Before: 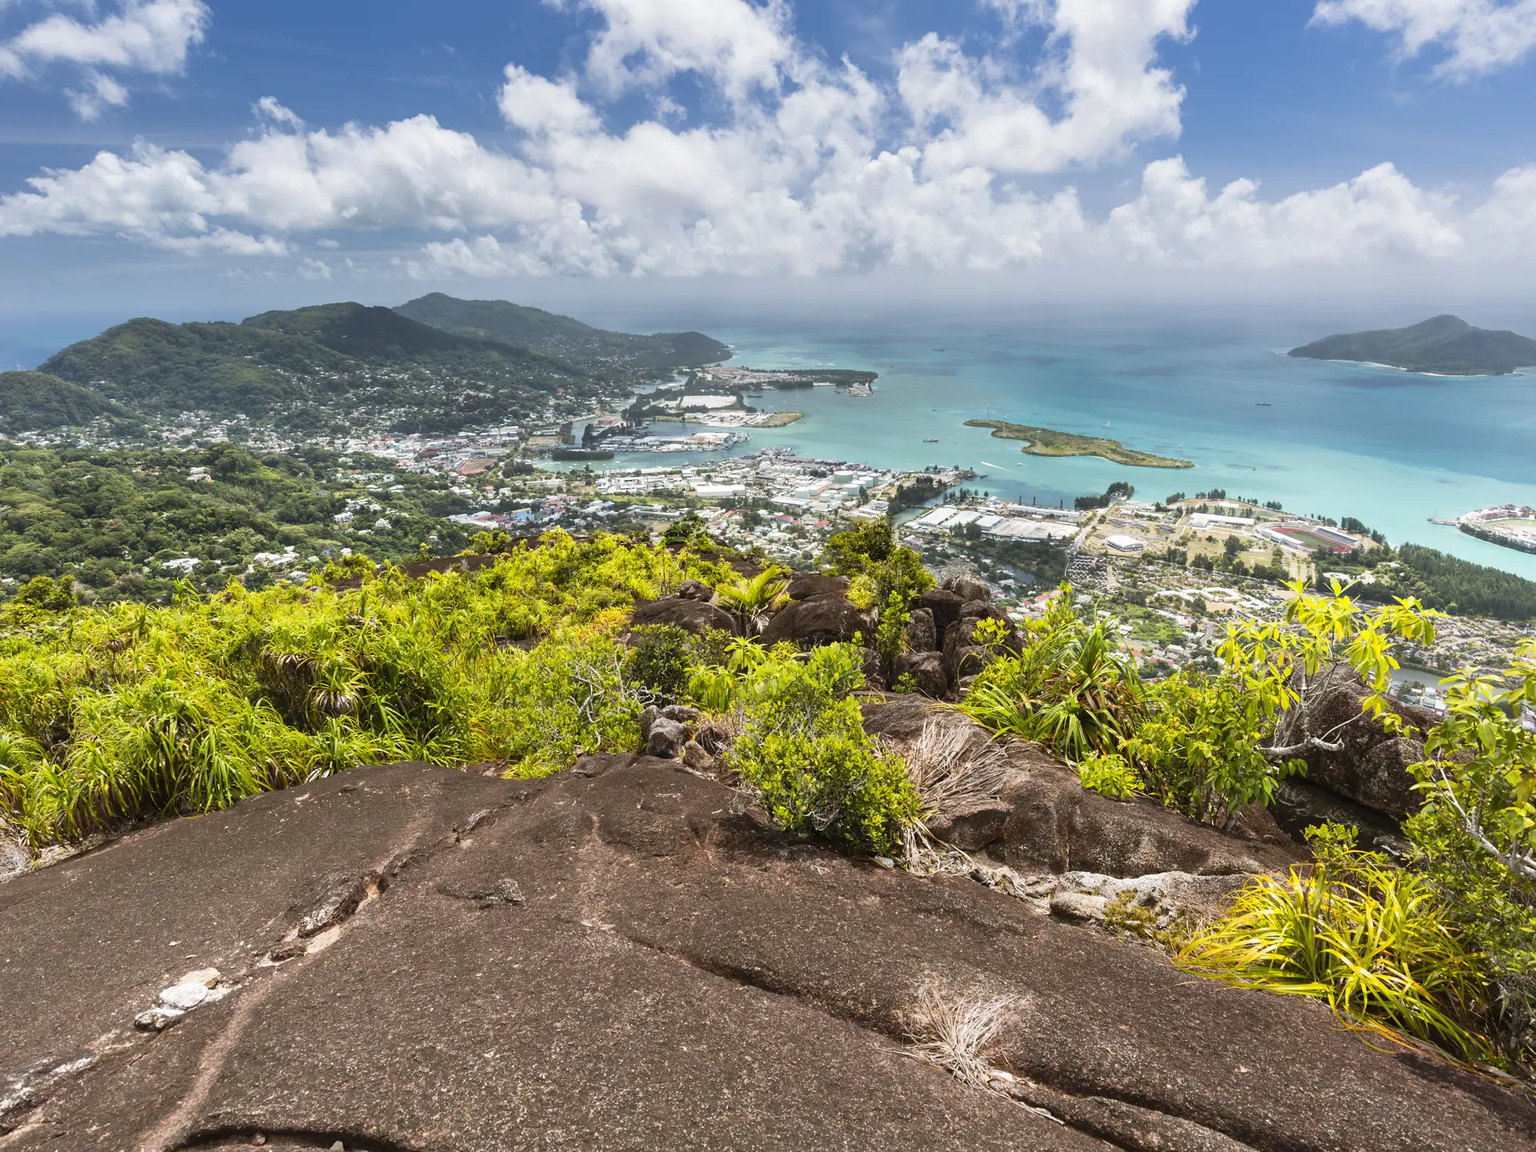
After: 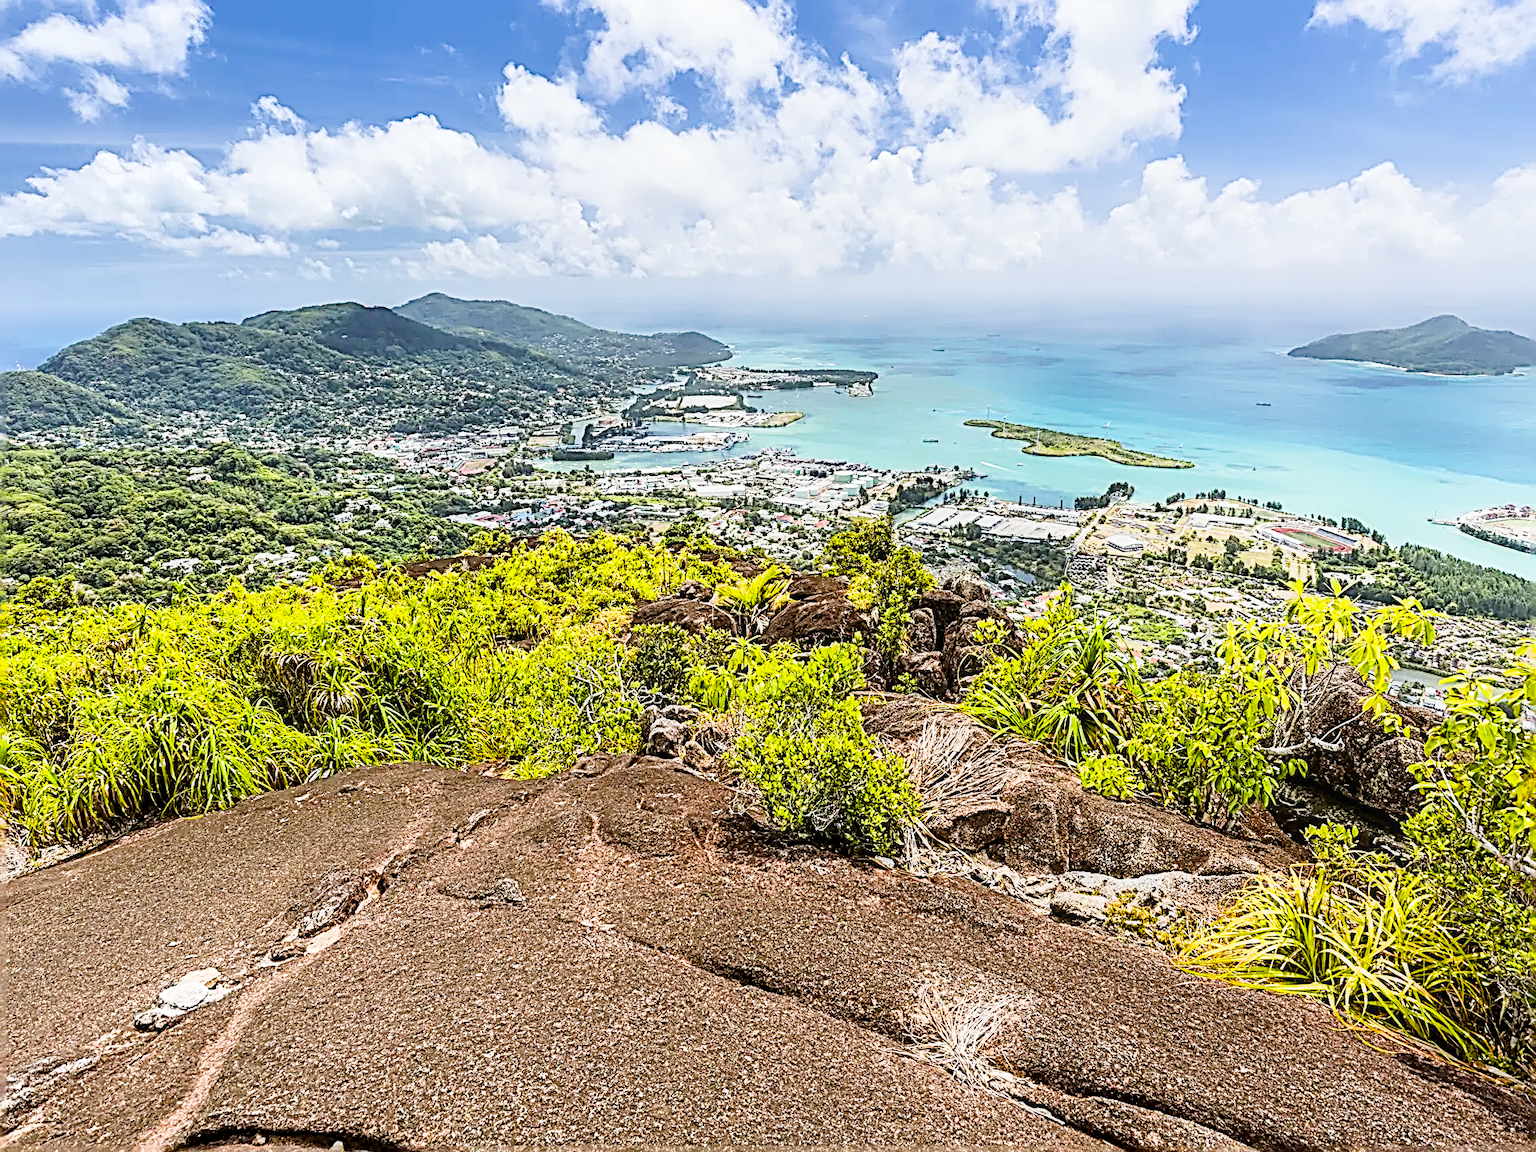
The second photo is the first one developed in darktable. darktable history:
filmic rgb: black relative exposure -7.65 EV, hardness 4.02, contrast 1.1, highlights saturation mix -30%
sharpen: radius 3.158, amount 1.731
exposure: exposure 1.16 EV, compensate exposure bias true, compensate highlight preservation false
color balance rgb: perceptual saturation grading › global saturation 30%, global vibrance 10%
contrast brightness saturation: contrast 0.2, brightness -0.11, saturation 0.1
local contrast: detail 130%
rgb levels: preserve colors sum RGB, levels [[0.038, 0.433, 0.934], [0, 0.5, 1], [0, 0.5, 1]]
